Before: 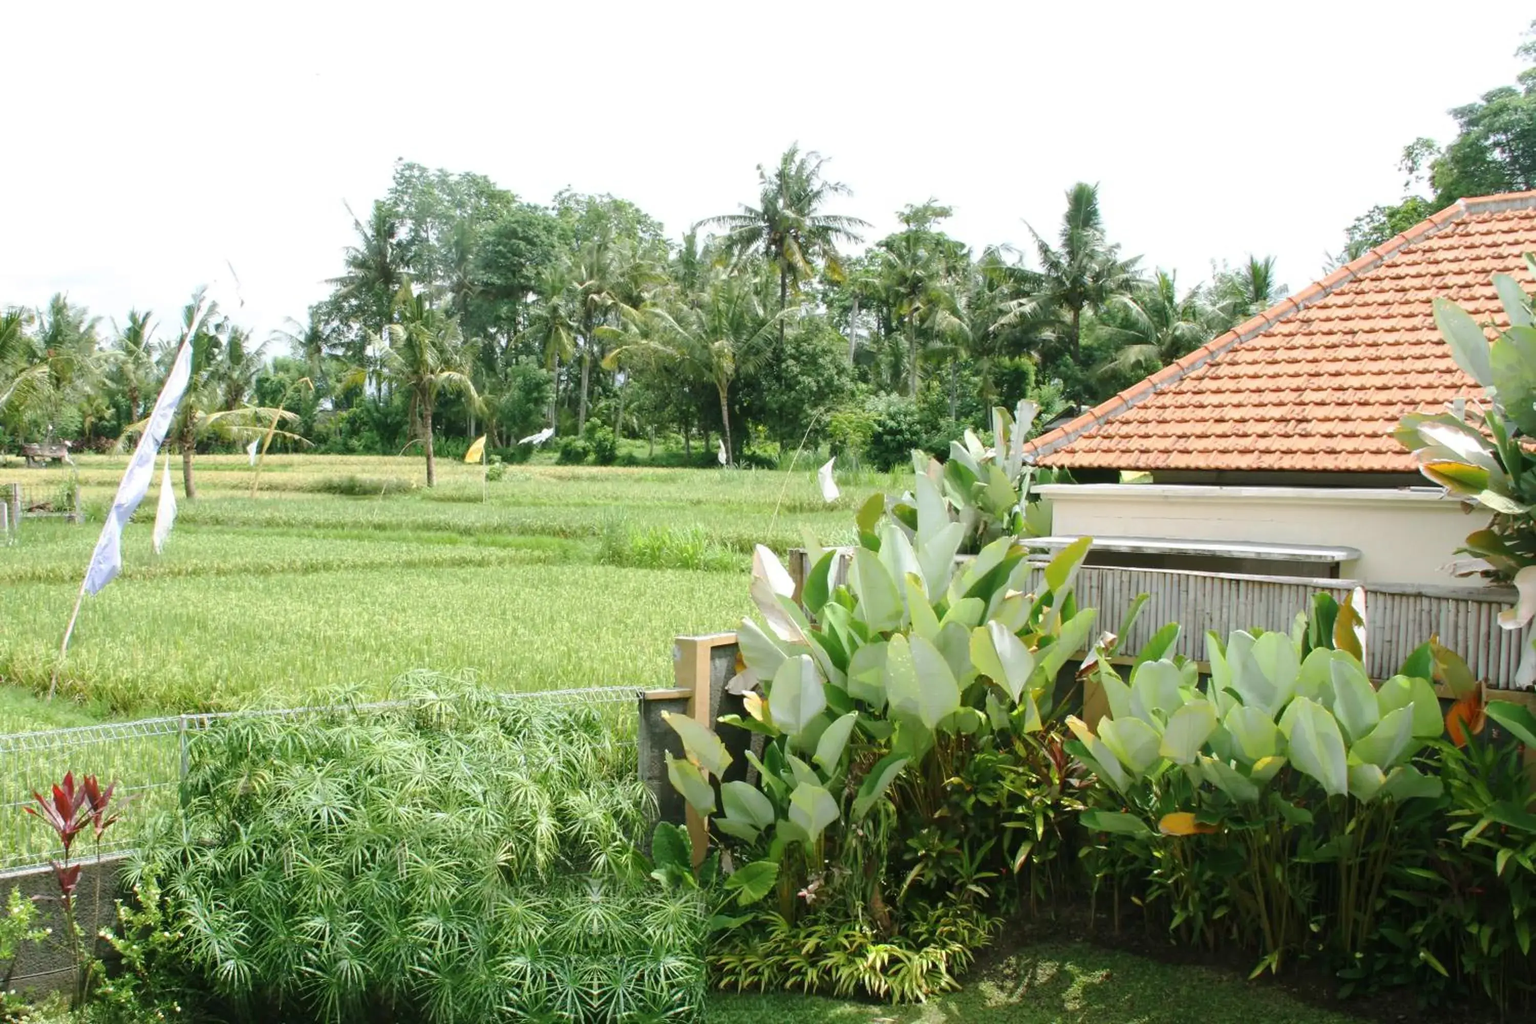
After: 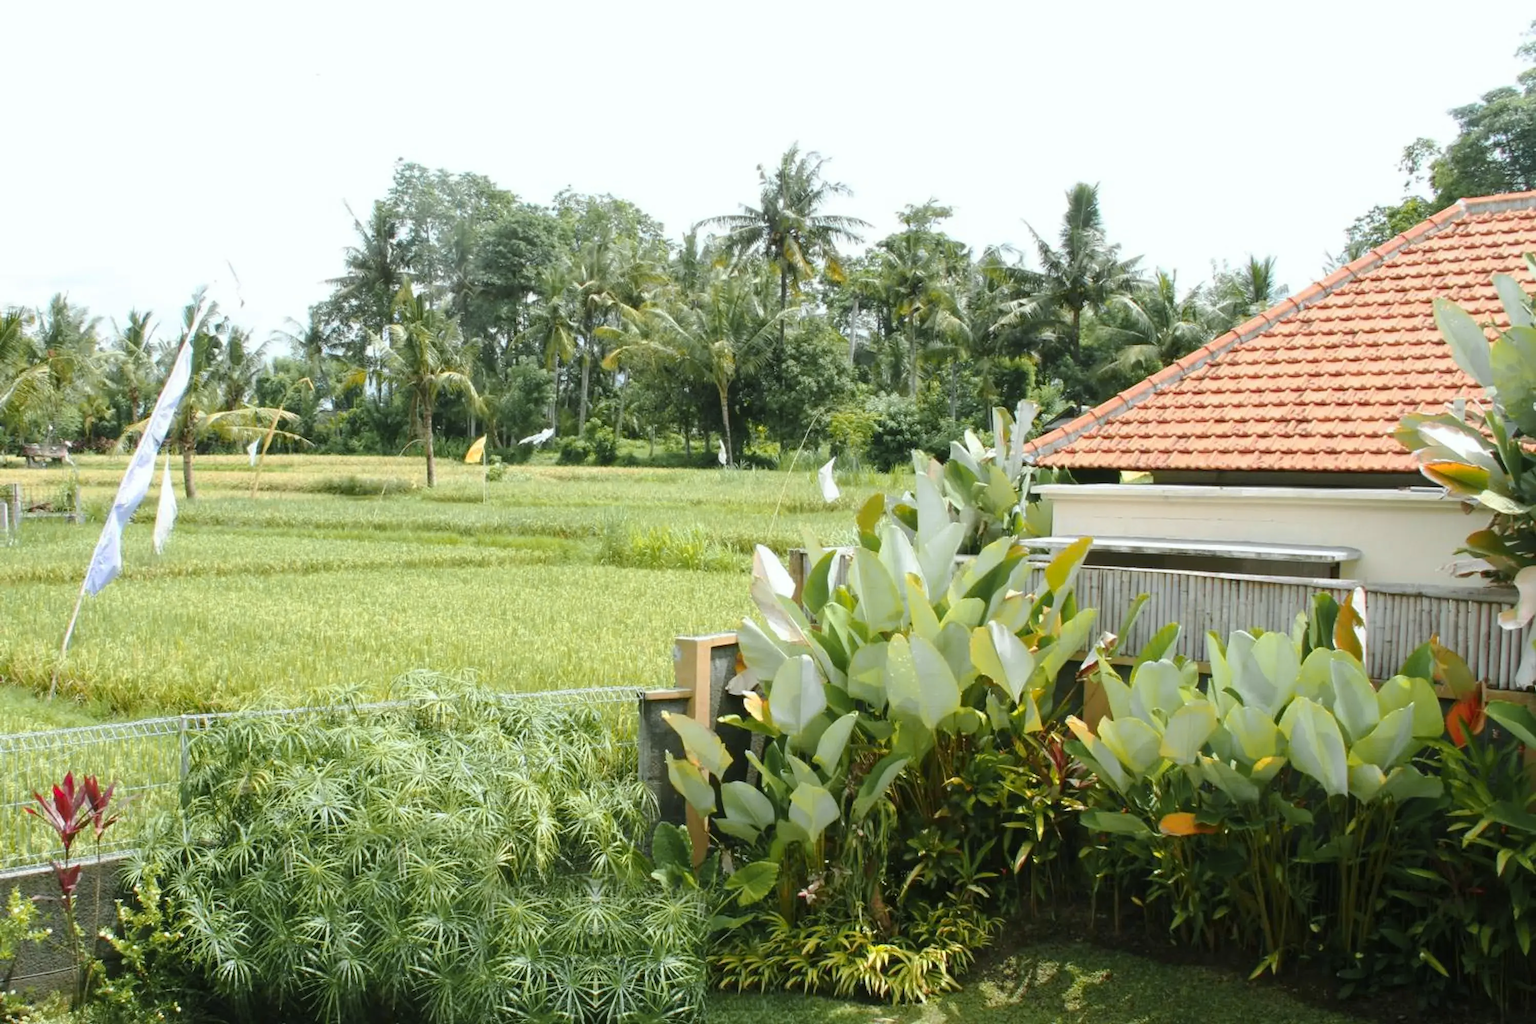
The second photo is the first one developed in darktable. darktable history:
white balance: red 0.978, blue 0.999
color zones: curves: ch1 [(0.309, 0.524) (0.41, 0.329) (0.508, 0.509)]; ch2 [(0.25, 0.457) (0.75, 0.5)]
